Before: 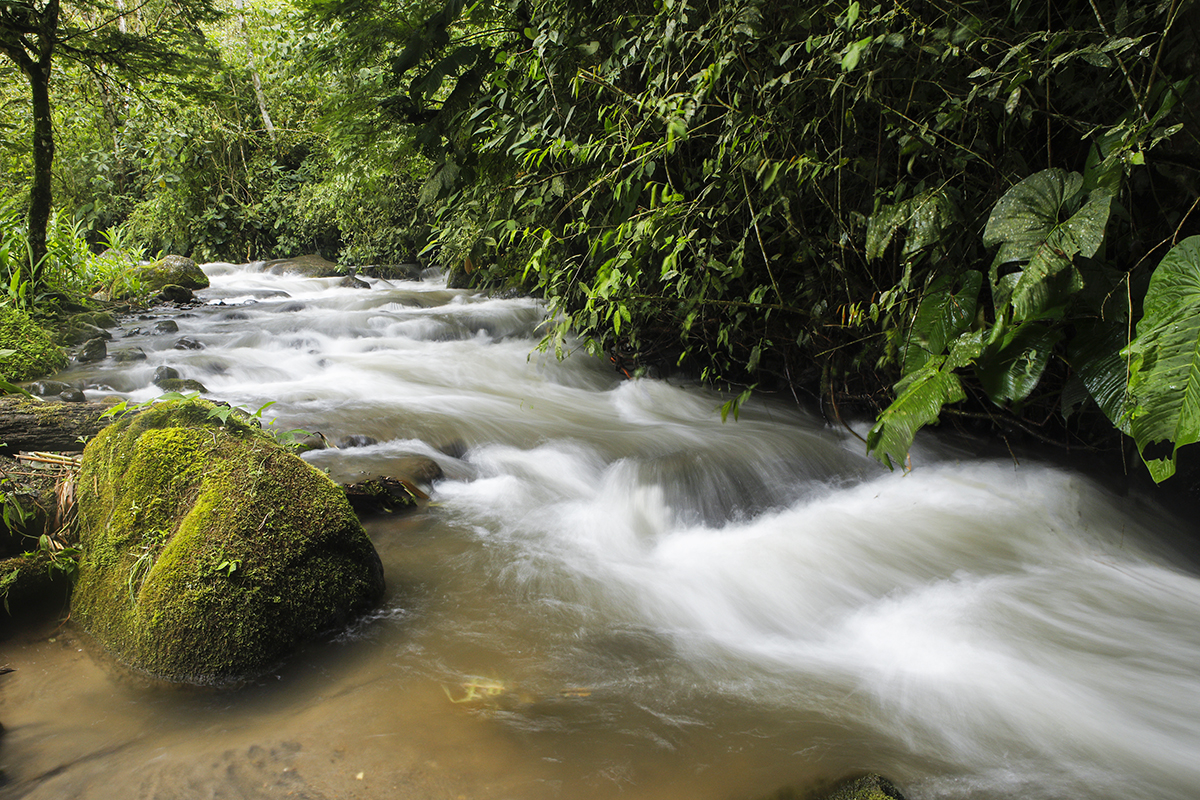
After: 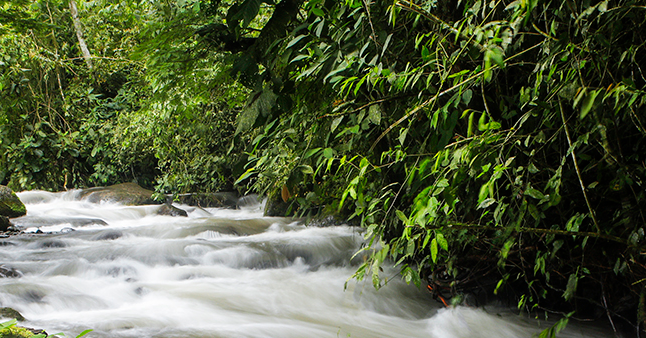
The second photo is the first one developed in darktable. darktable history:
crop: left 15.306%, top 9.065%, right 30.789%, bottom 48.638%
tone equalizer: -8 EV 0.06 EV, smoothing diameter 25%, edges refinement/feathering 10, preserve details guided filter
